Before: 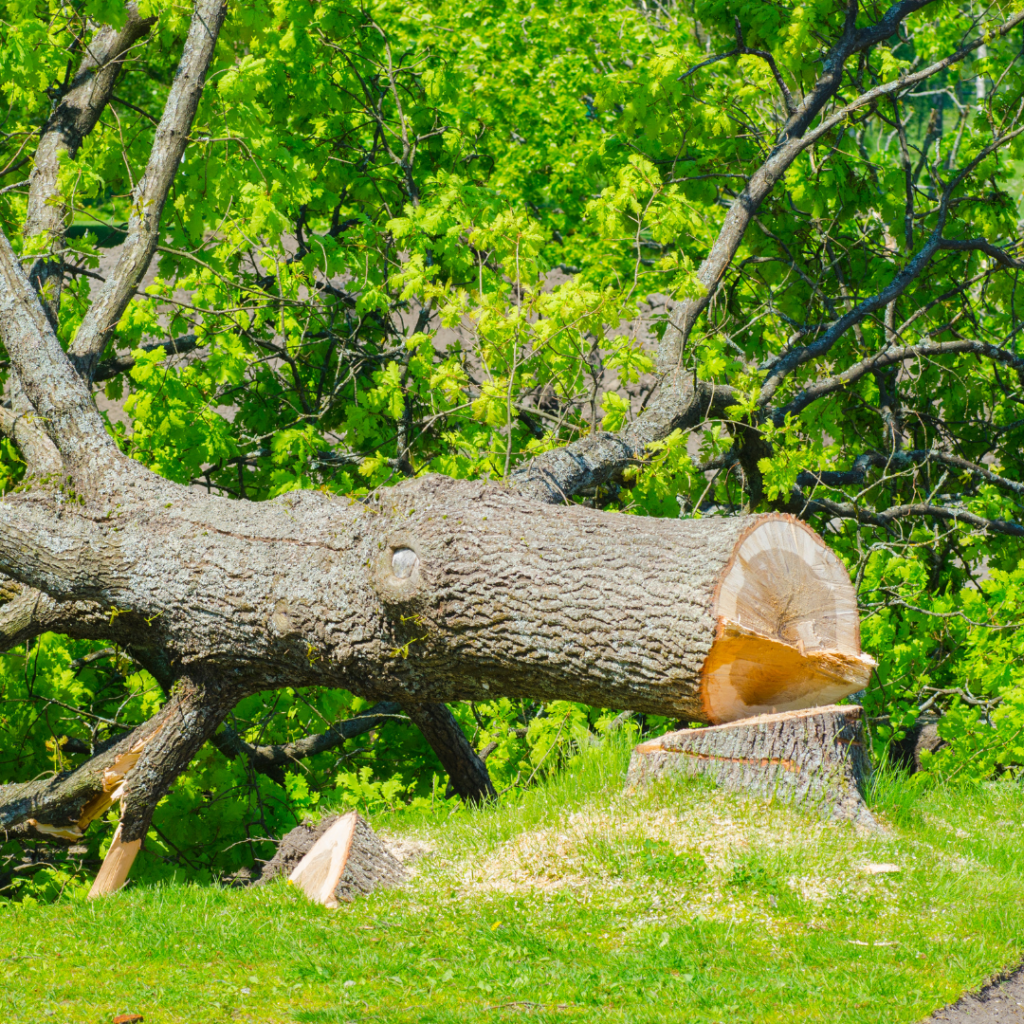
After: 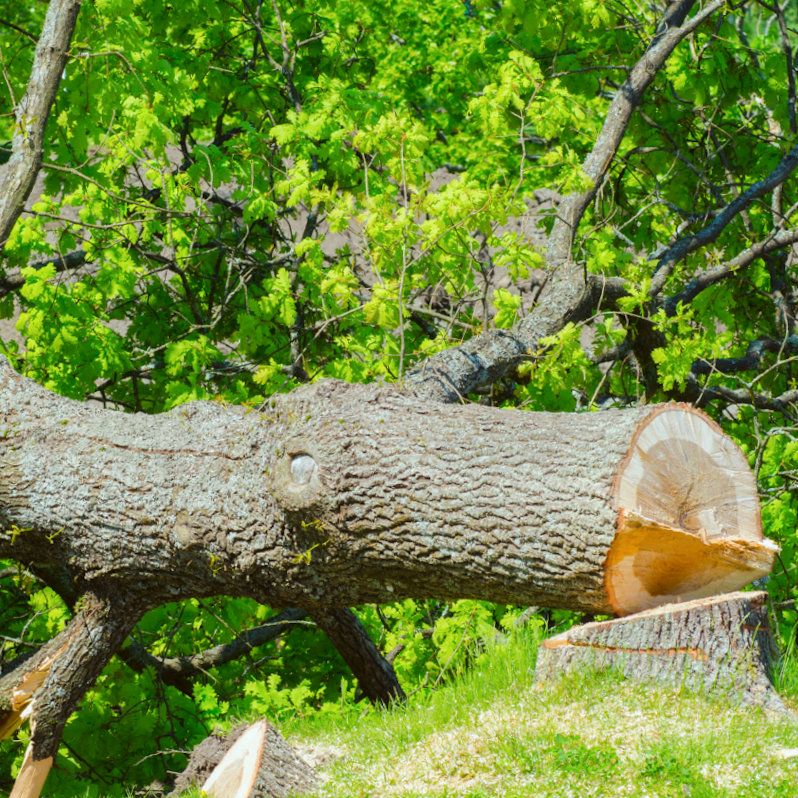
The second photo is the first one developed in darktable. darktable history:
color correction: highlights a* -4.98, highlights b* -3.76, shadows a* 3.83, shadows b* 4.08
rotate and perspective: rotation -2.56°, automatic cropping off
crop and rotate: left 11.831%, top 11.346%, right 13.429%, bottom 13.899%
